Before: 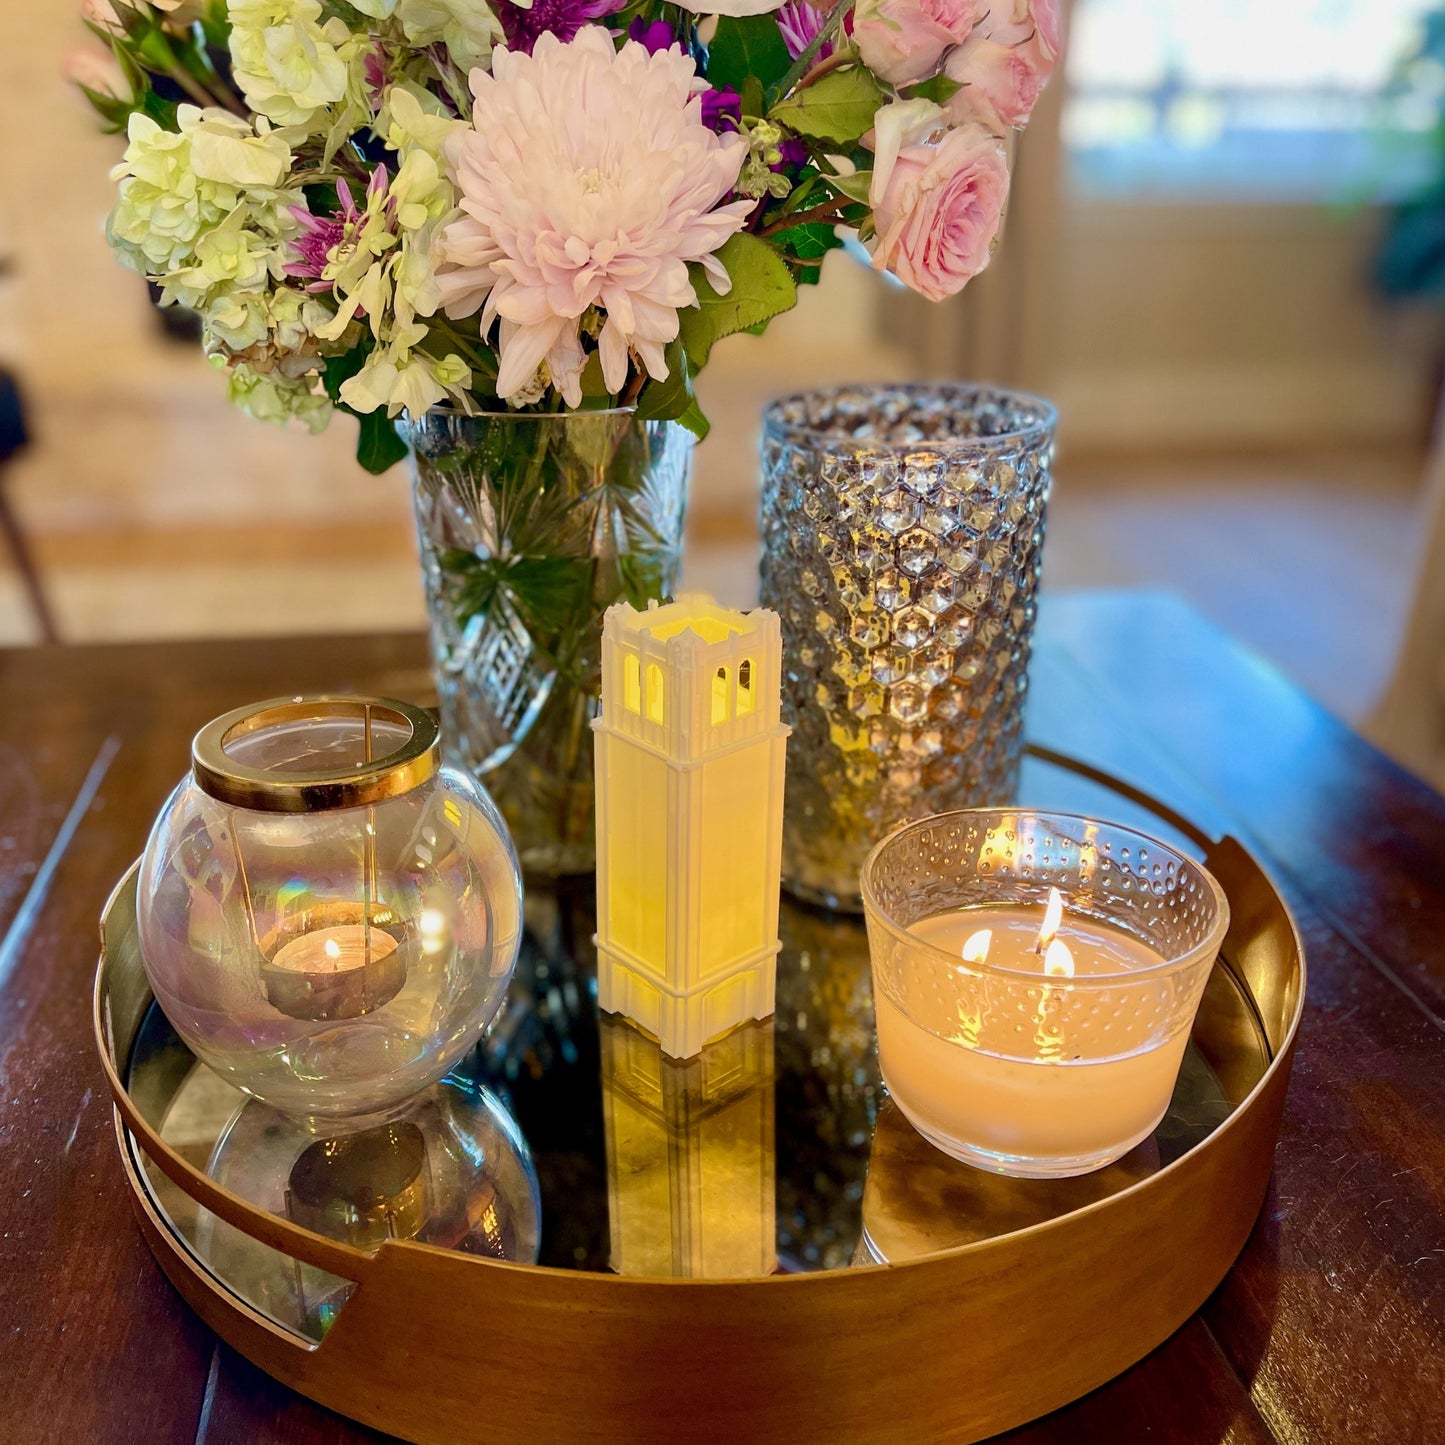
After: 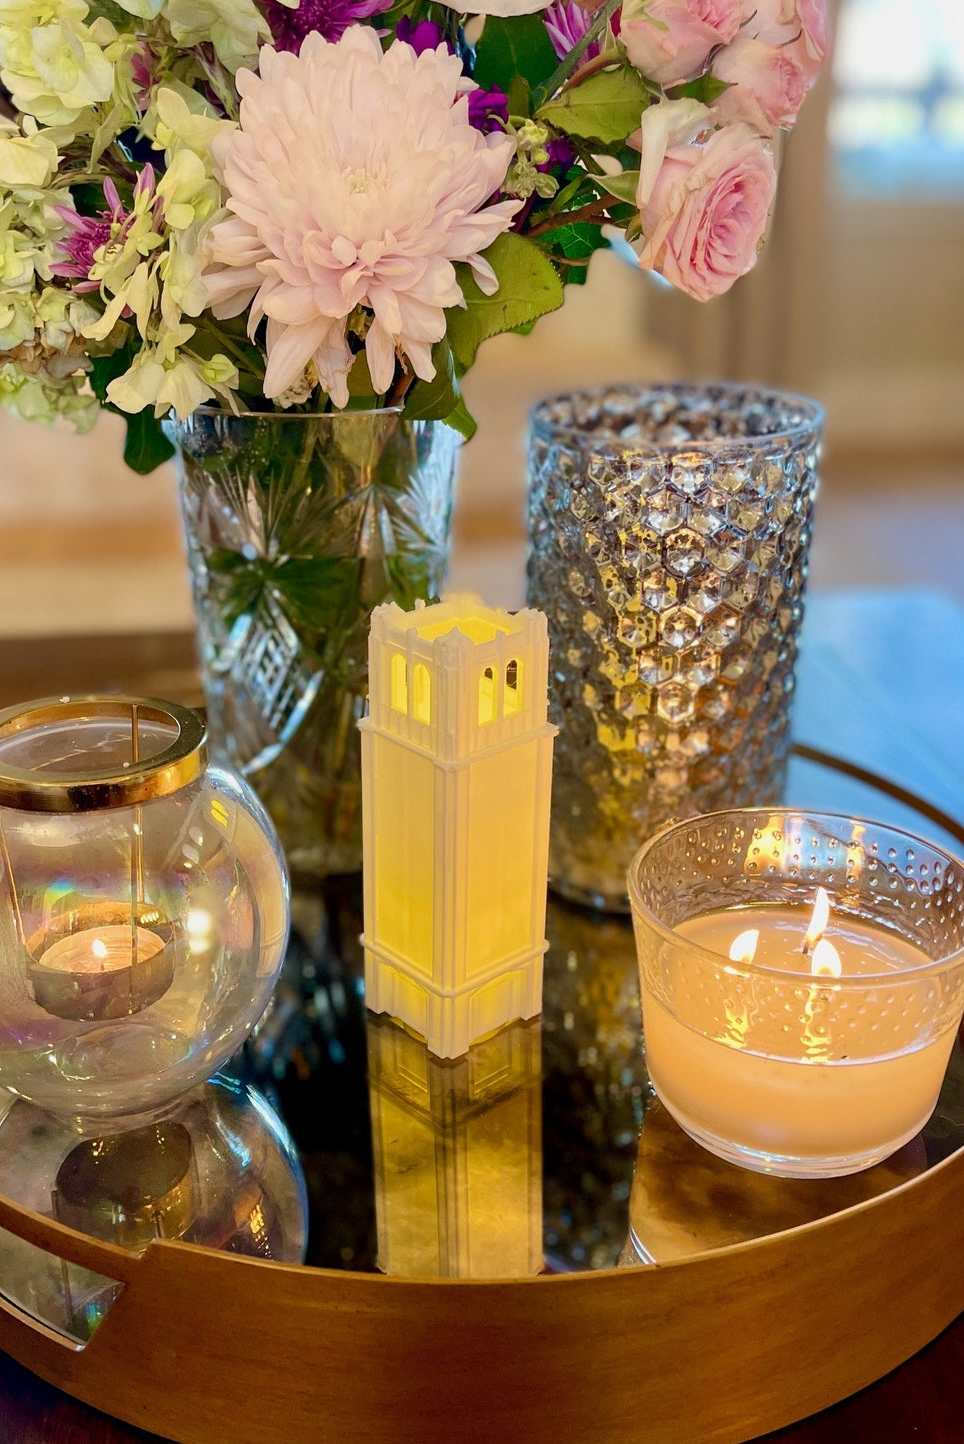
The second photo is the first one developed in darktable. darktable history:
crop and rotate: left 16.147%, right 17.109%
